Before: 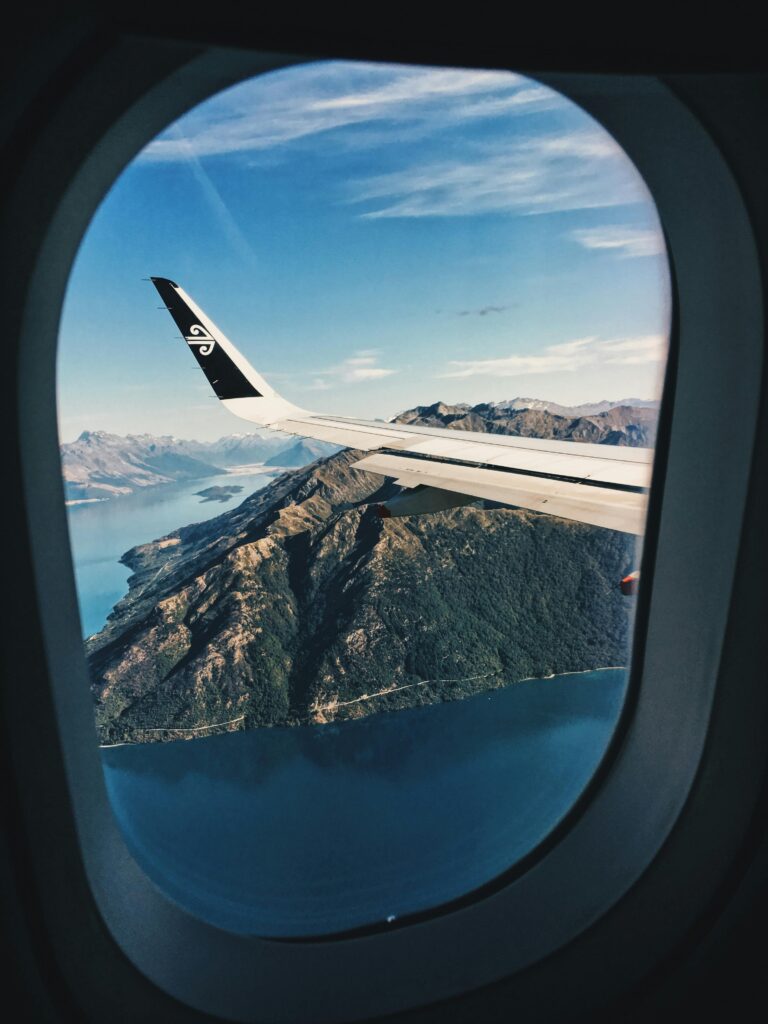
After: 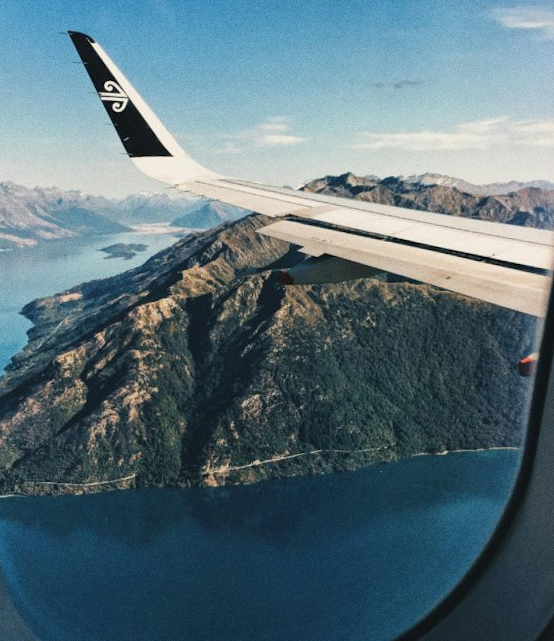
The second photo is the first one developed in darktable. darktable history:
crop and rotate: angle -3.37°, left 9.79%, top 20.73%, right 12.42%, bottom 11.82%
grain: on, module defaults
